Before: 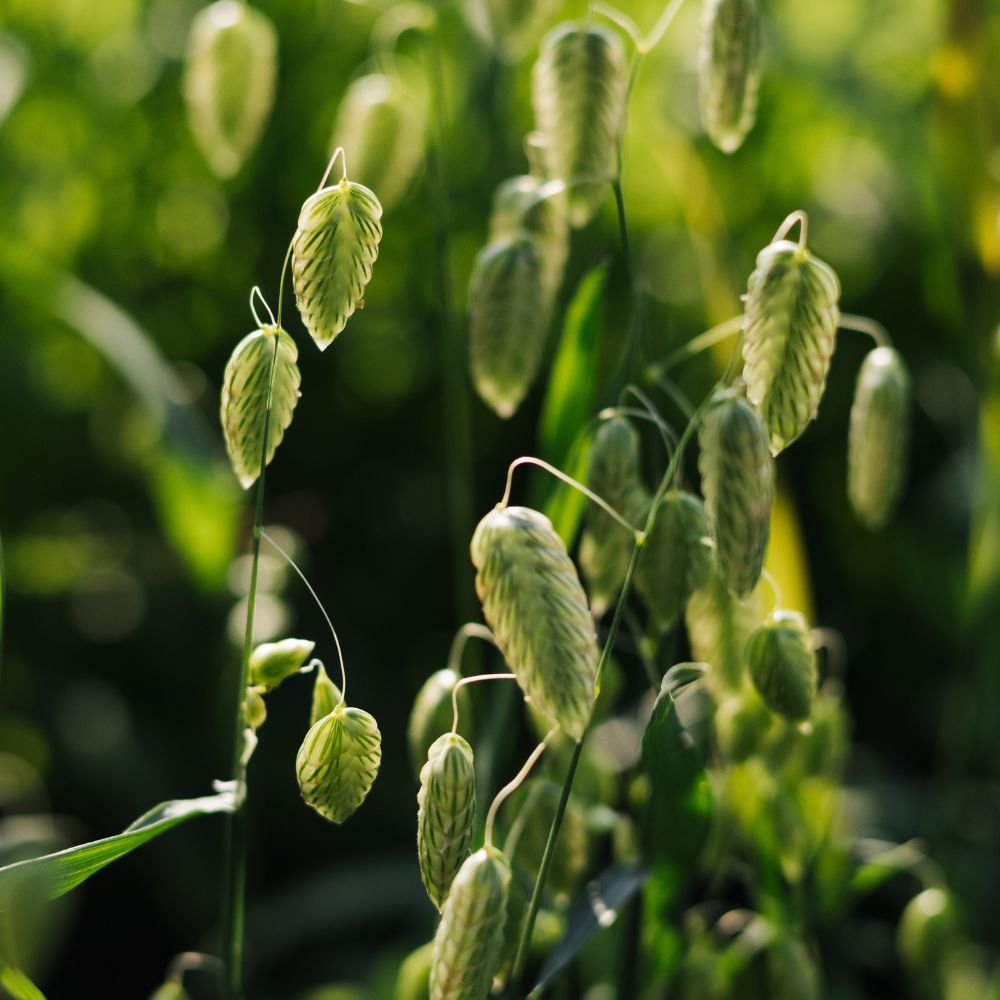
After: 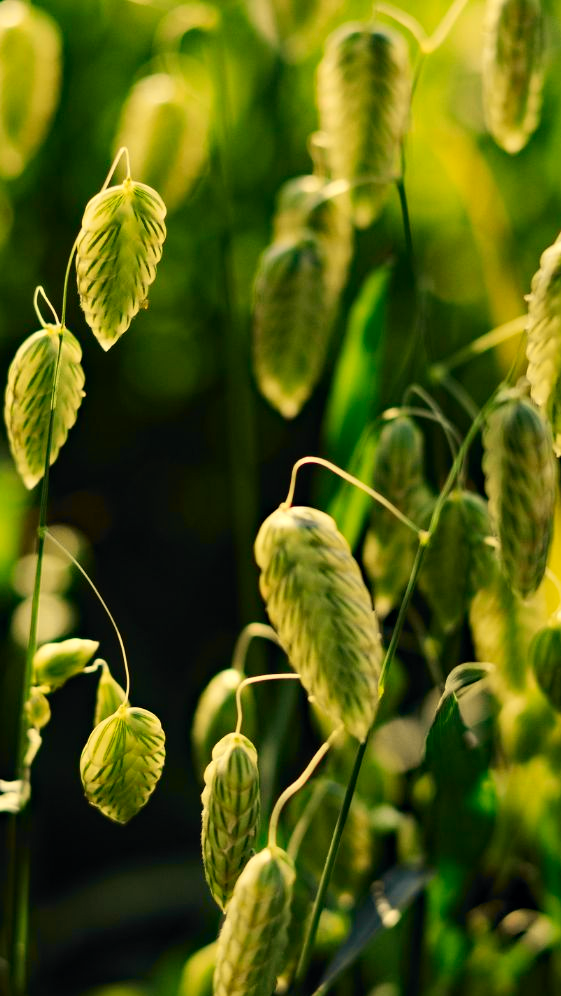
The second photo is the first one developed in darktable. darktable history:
crop: left 21.674%, right 22.086%
haze removal: strength 0.29, distance 0.25, compatibility mode true, adaptive false
white balance: red 1.08, blue 0.791
tone curve: curves: ch0 [(0, 0) (0.071, 0.058) (0.266, 0.268) (0.498, 0.542) (0.766, 0.807) (1, 0.983)]; ch1 [(0, 0) (0.346, 0.307) (0.408, 0.387) (0.463, 0.465) (0.482, 0.493) (0.502, 0.499) (0.517, 0.502) (0.55, 0.548) (0.597, 0.61) (0.651, 0.698) (1, 1)]; ch2 [(0, 0) (0.346, 0.34) (0.434, 0.46) (0.485, 0.494) (0.5, 0.498) (0.517, 0.506) (0.526, 0.539) (0.583, 0.603) (0.625, 0.659) (1, 1)], color space Lab, independent channels, preserve colors none
